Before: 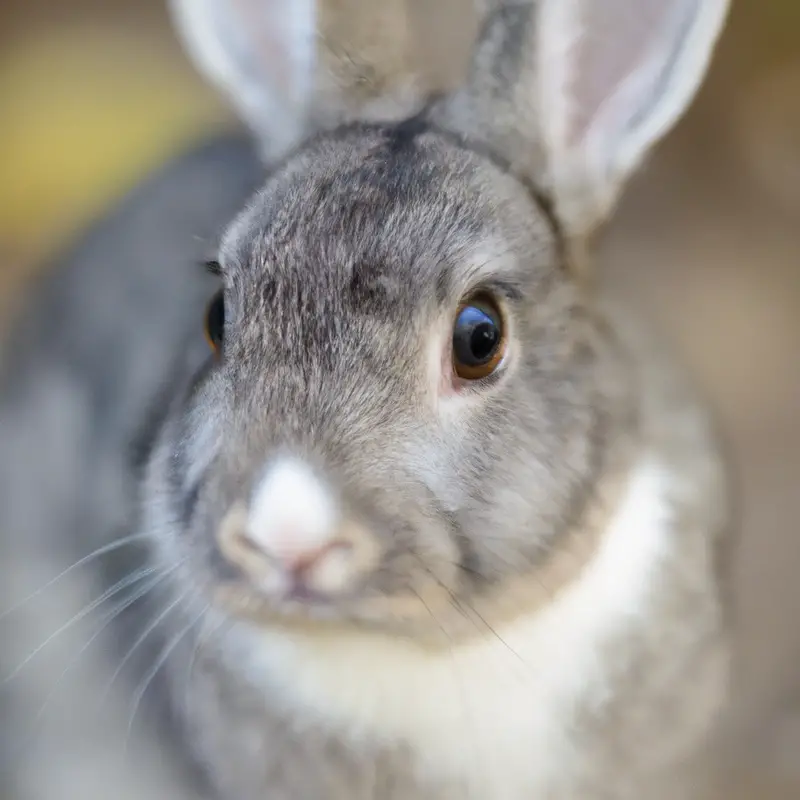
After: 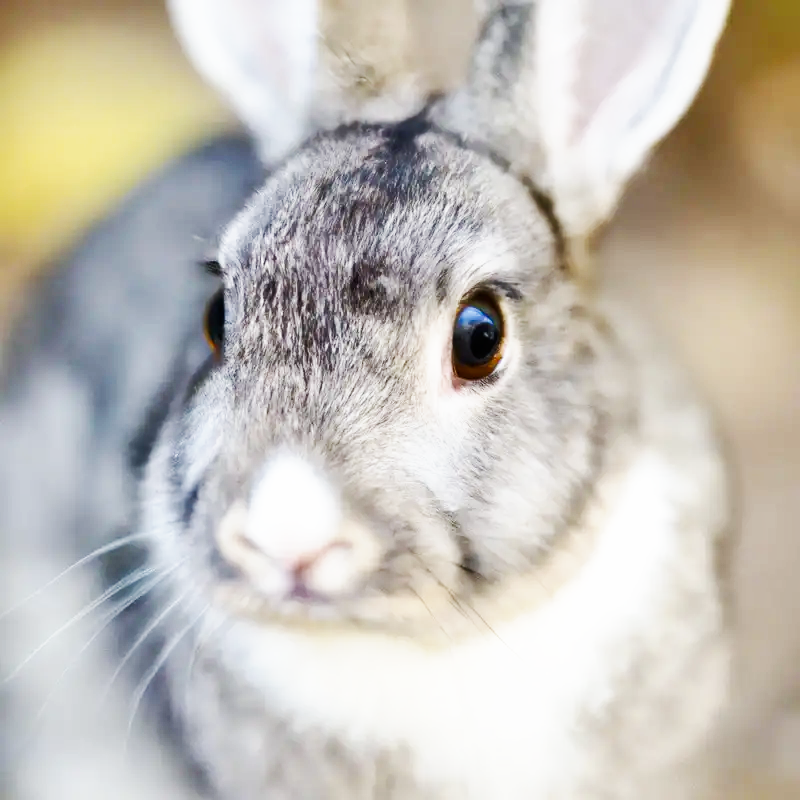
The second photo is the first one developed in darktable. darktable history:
white balance: red 1, blue 1
shadows and highlights: soften with gaussian
base curve: curves: ch0 [(0, 0) (0.007, 0.004) (0.027, 0.03) (0.046, 0.07) (0.207, 0.54) (0.442, 0.872) (0.673, 0.972) (1, 1)], preserve colors none
